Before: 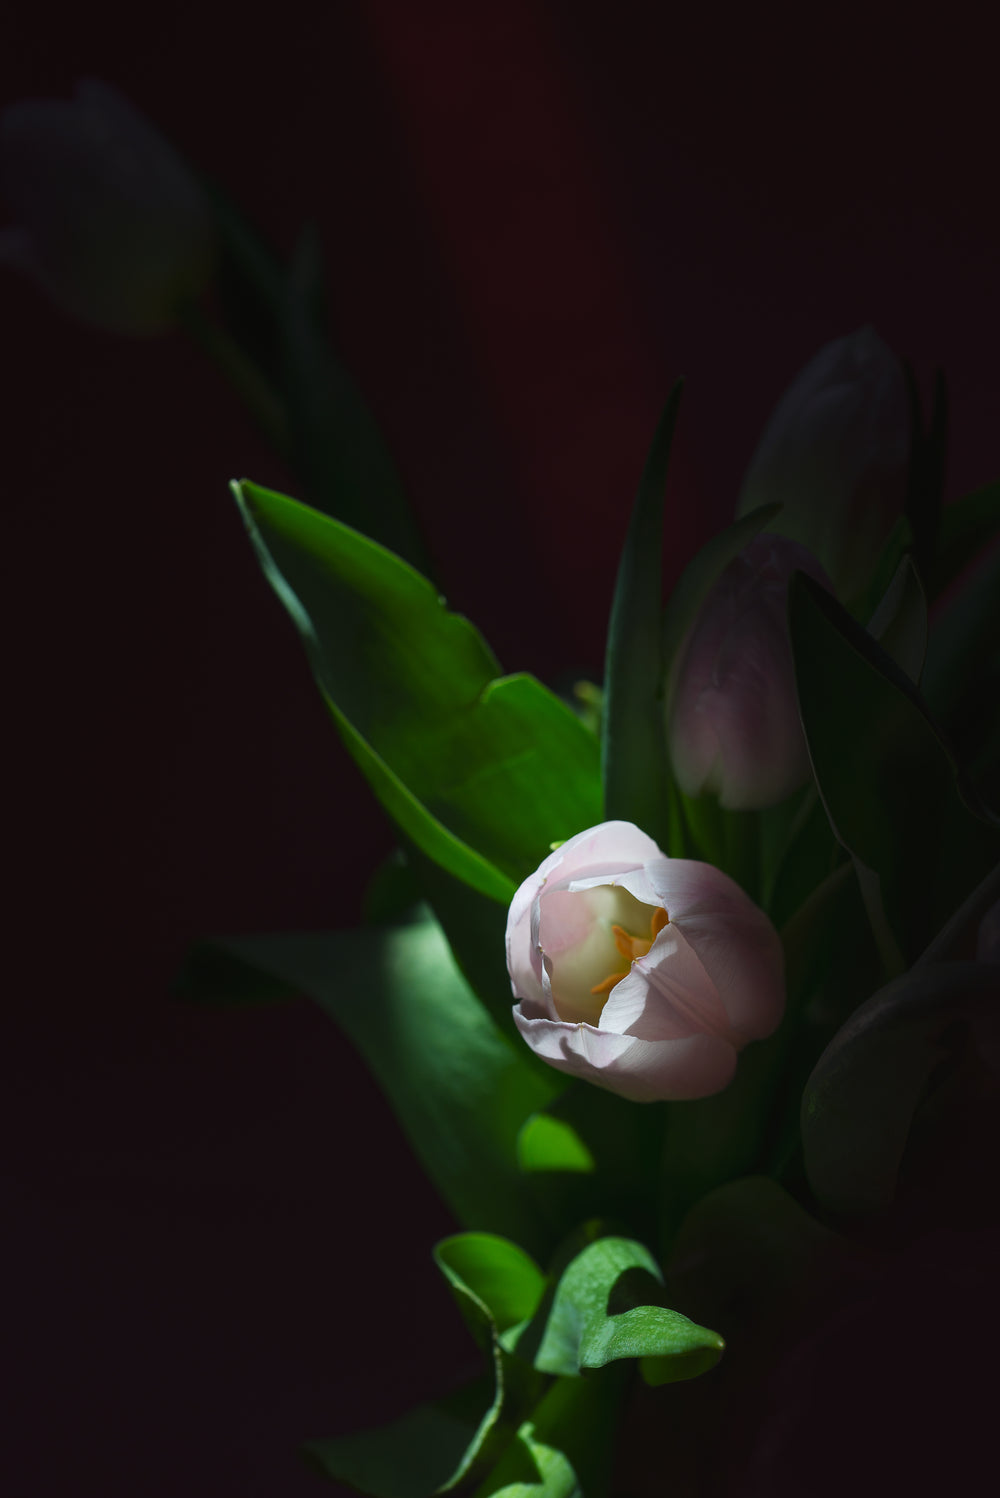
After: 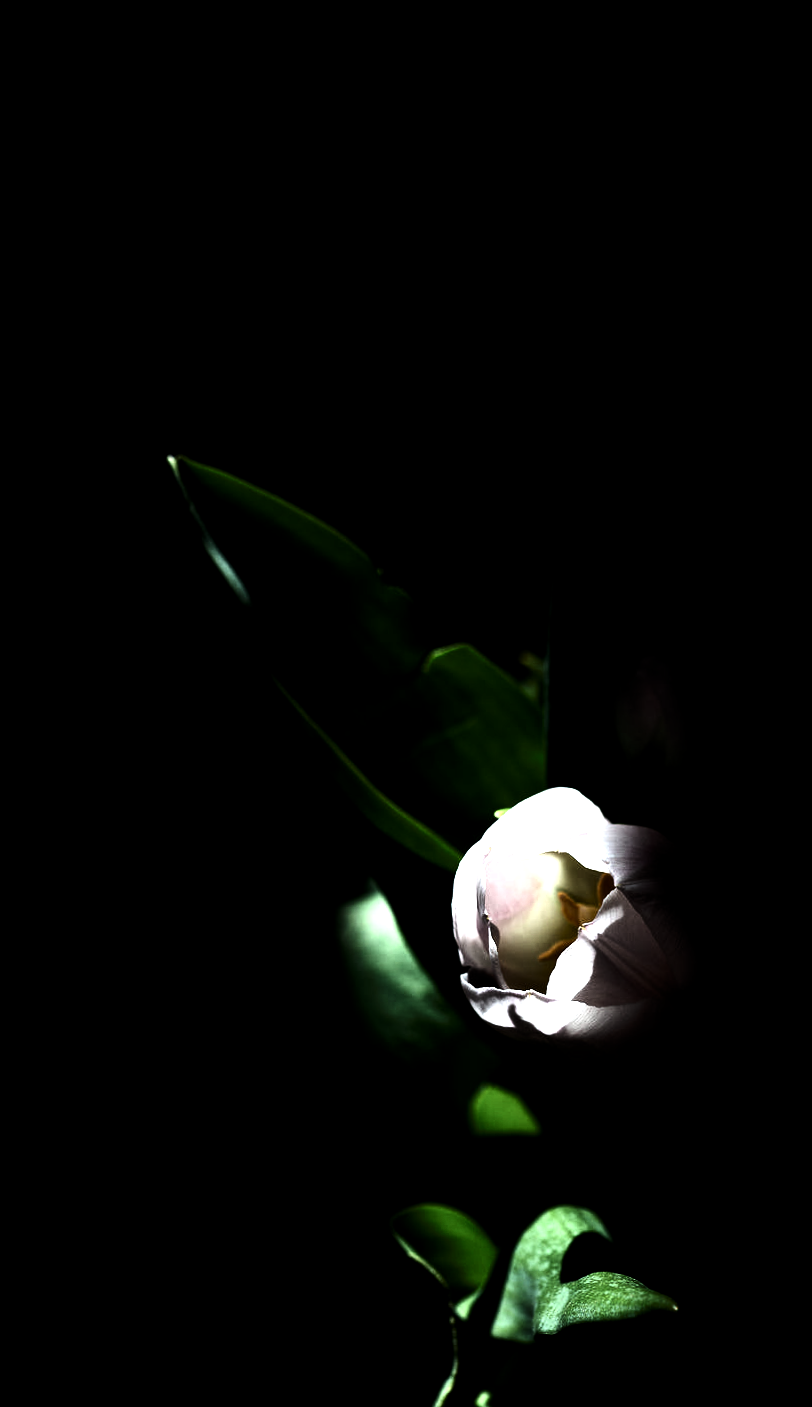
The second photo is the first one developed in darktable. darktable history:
contrast brightness saturation: contrast 0.483, saturation -0.086
levels: white 99.98%, levels [0.044, 0.475, 0.791]
crop and rotate: angle 1.24°, left 4.418%, top 0.533%, right 11.716%, bottom 2.515%
filmic rgb: black relative exposure -7.65 EV, white relative exposure 4.56 EV, hardness 3.61, iterations of high-quality reconstruction 0
